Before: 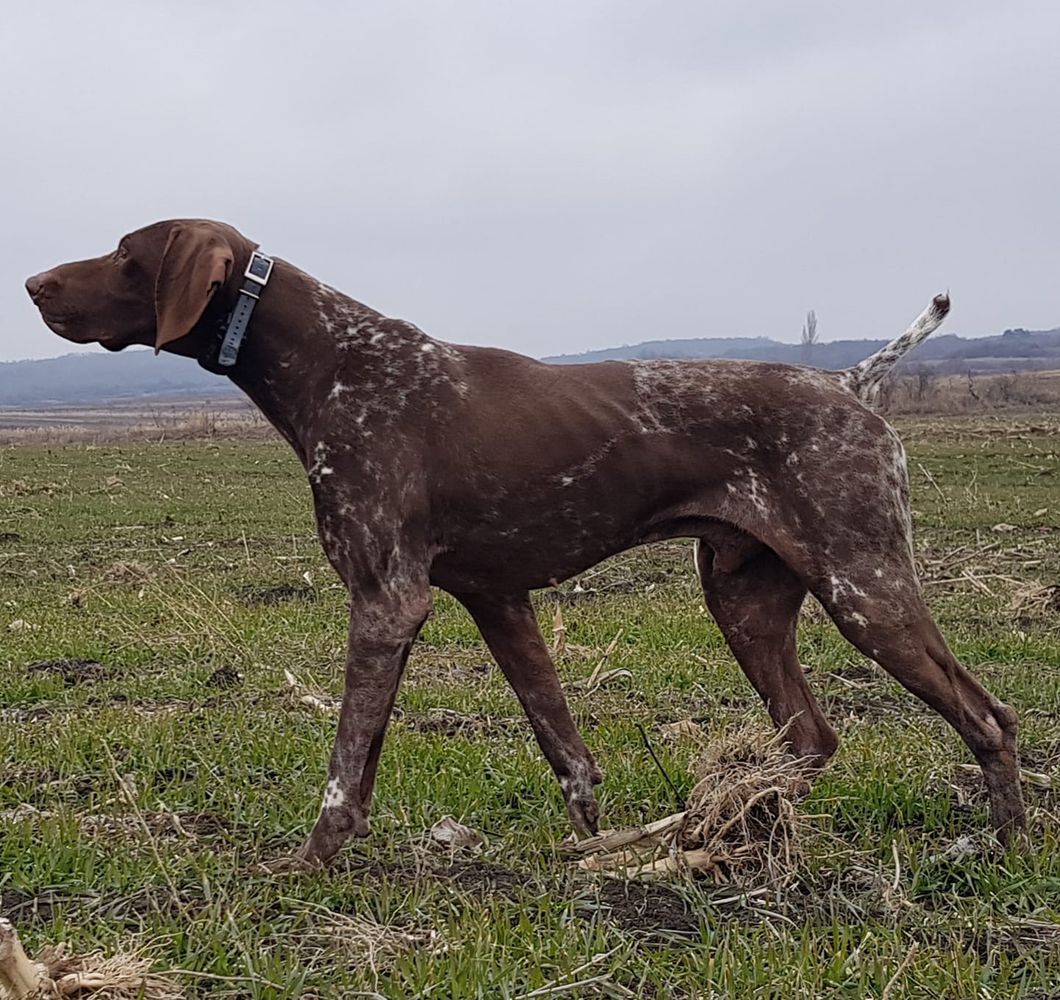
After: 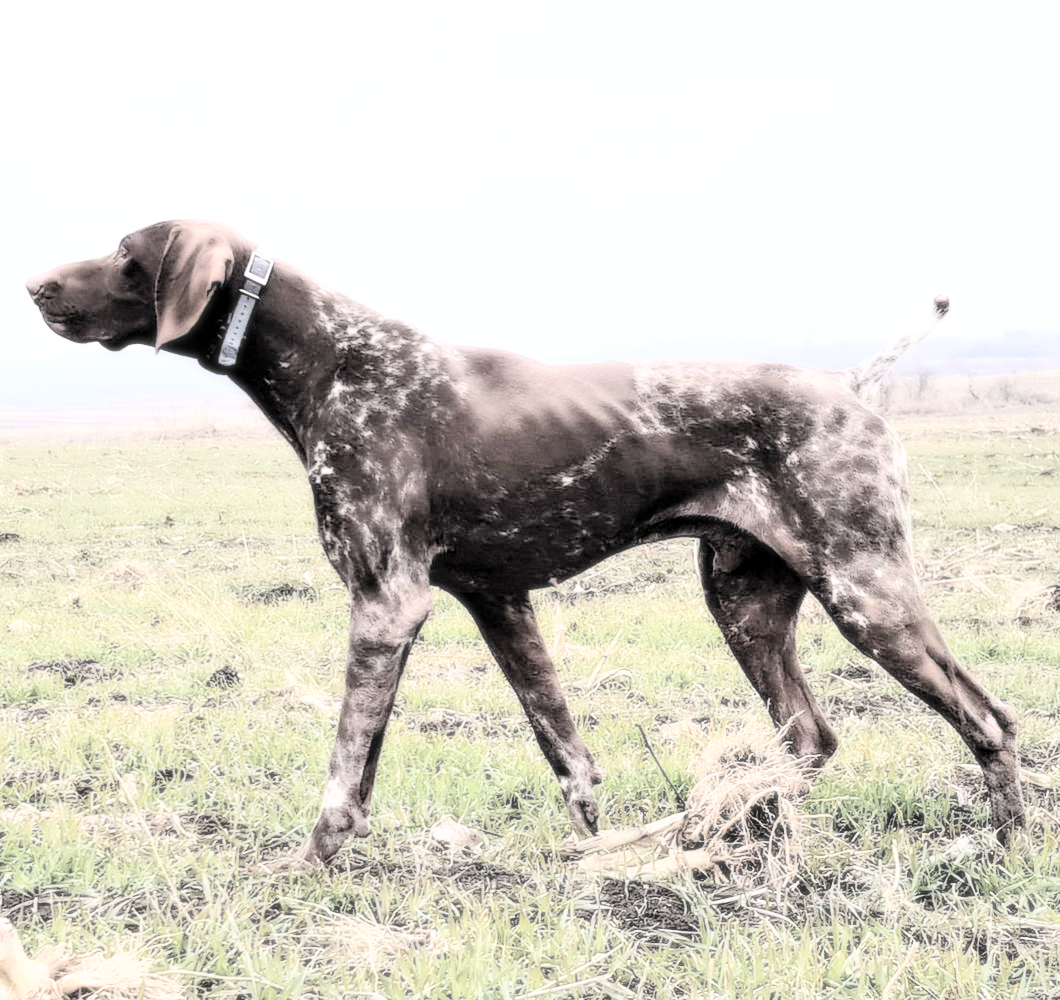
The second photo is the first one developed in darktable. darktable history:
exposure: black level correction 0, exposure 1.379 EV, compensate exposure bias true, compensate highlight preservation false
contrast brightness saturation: brightness 0.18, saturation -0.5
filmic rgb: black relative exposure -5 EV, hardness 2.88, contrast 1.3
bloom: size 0%, threshold 54.82%, strength 8.31%
local contrast: highlights 100%, shadows 100%, detail 120%, midtone range 0.2
